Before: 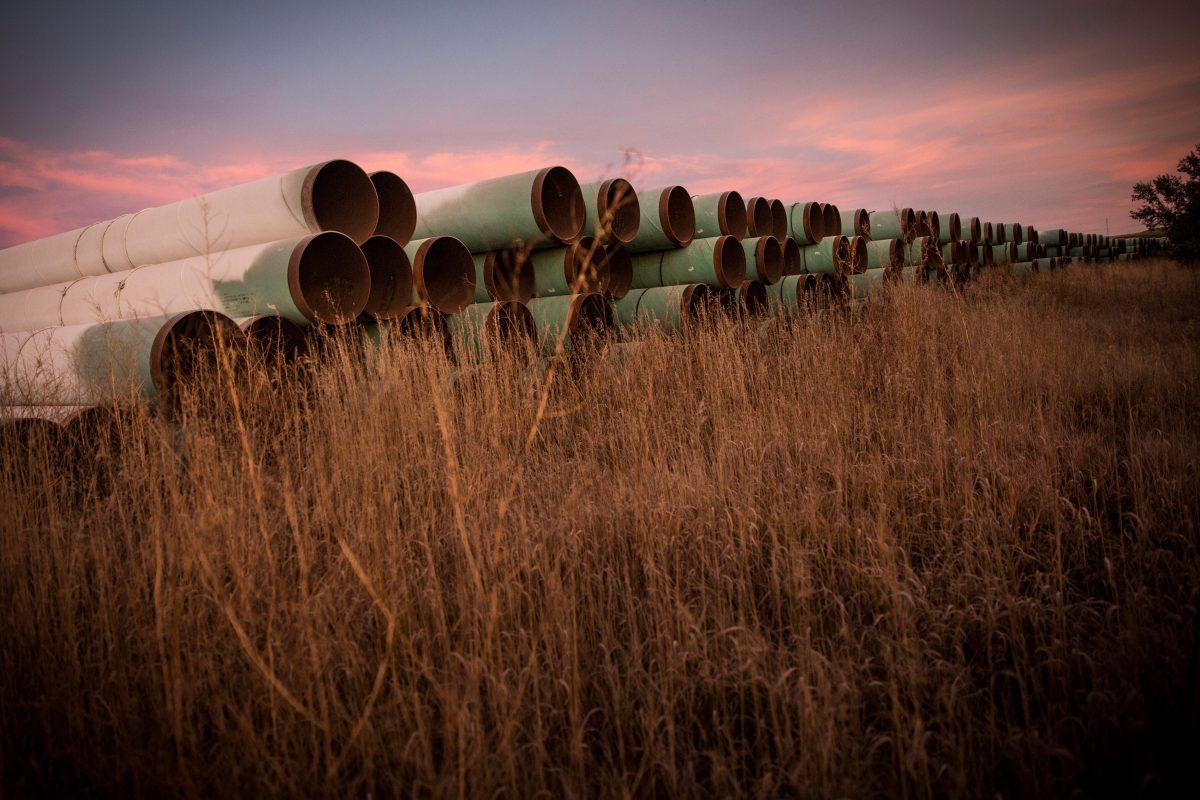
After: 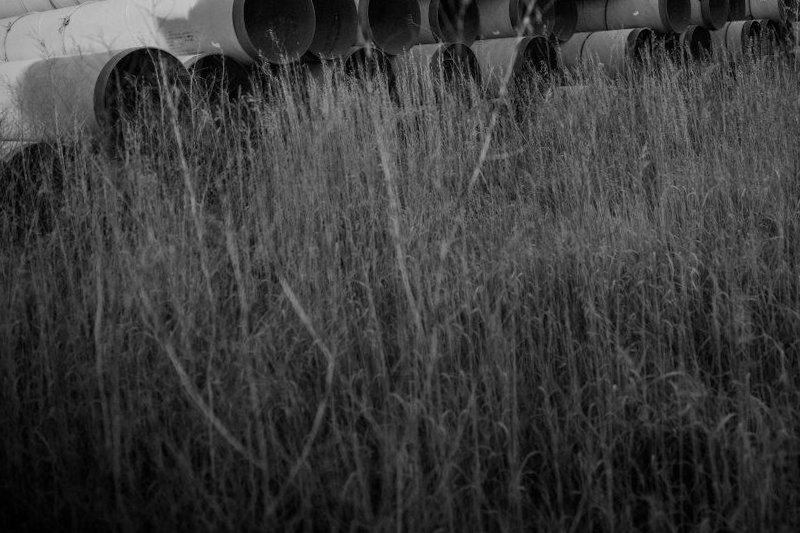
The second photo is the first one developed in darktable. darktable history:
tone equalizer: on, module defaults
crop and rotate: angle -0.82°, left 3.85%, top 31.828%, right 27.992%
monochrome: on, module defaults
